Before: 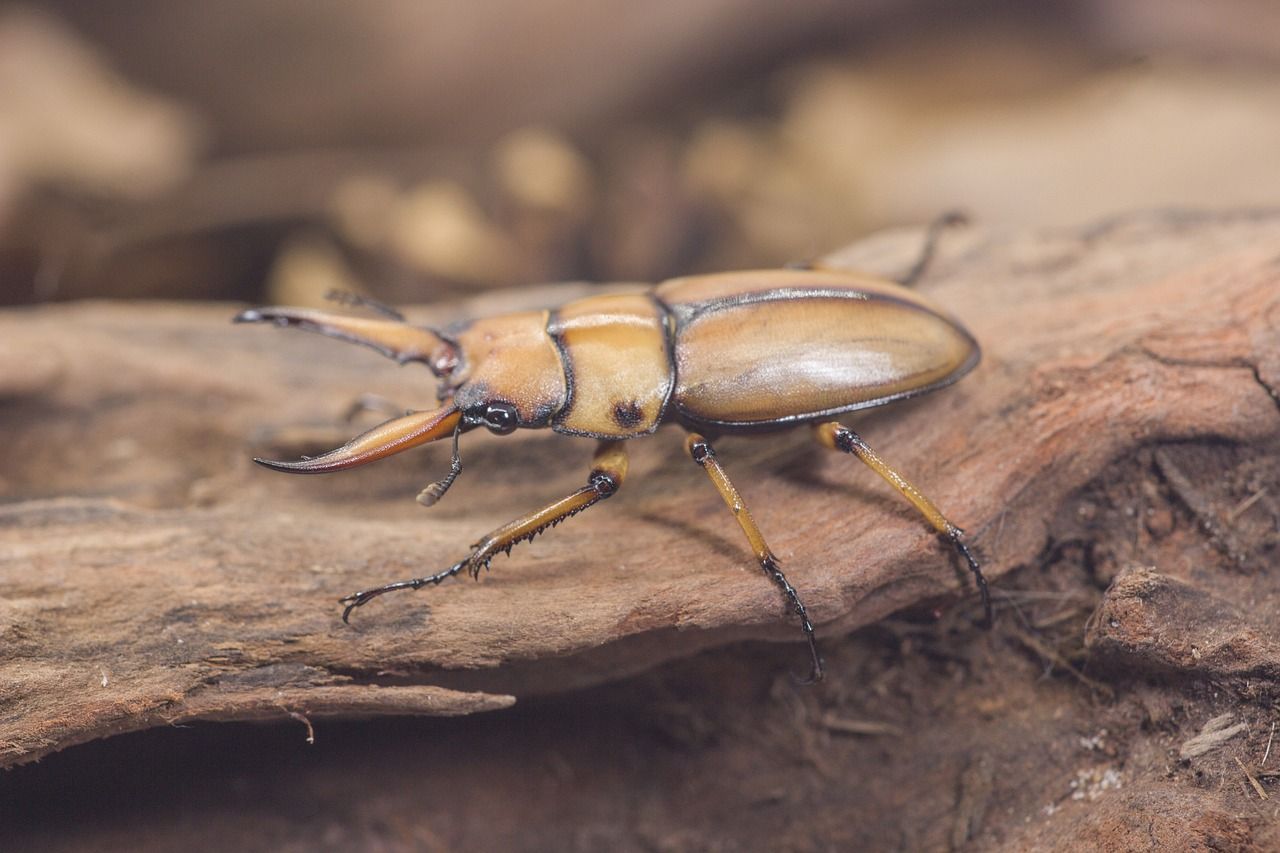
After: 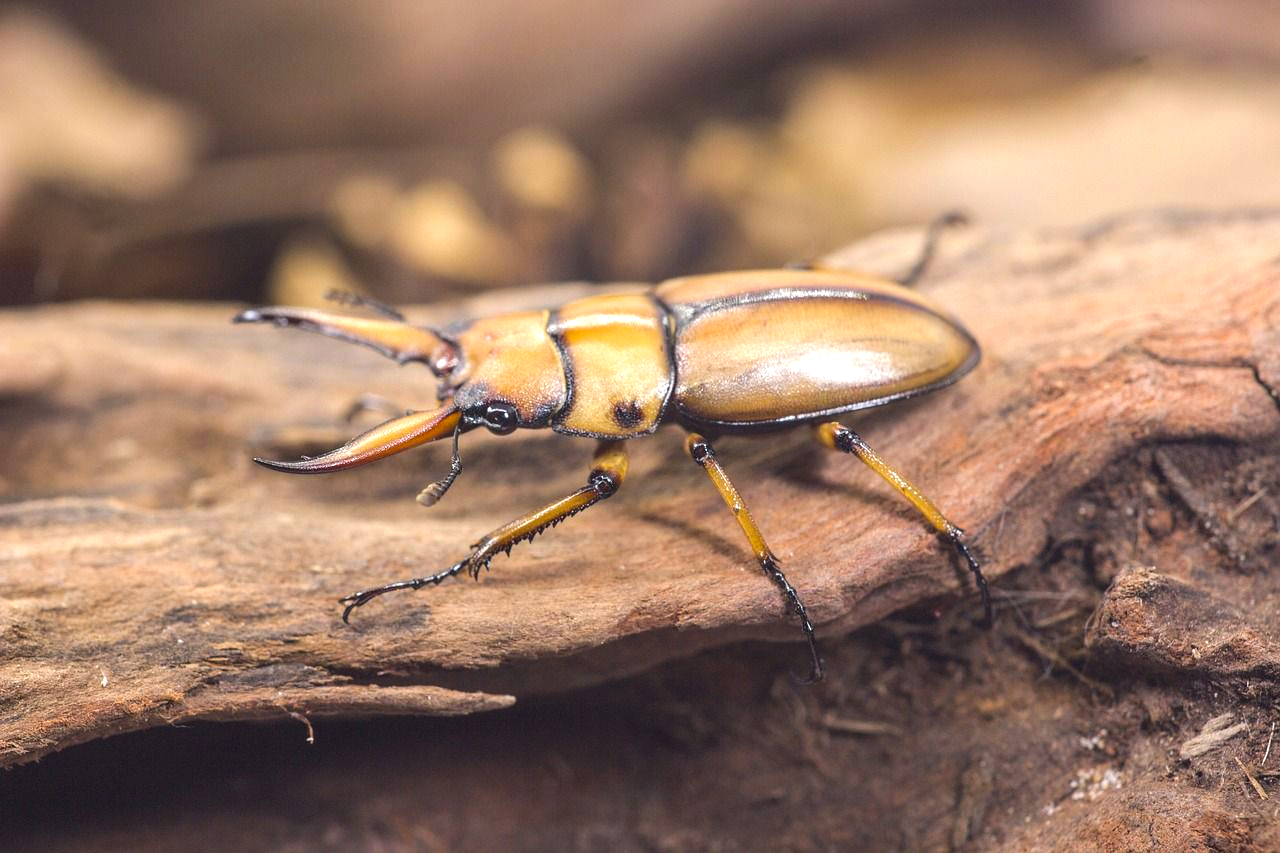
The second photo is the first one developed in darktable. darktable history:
color balance rgb: perceptual saturation grading › global saturation 30.058%, perceptual brilliance grading › highlights 19.8%, perceptual brilliance grading › mid-tones 19.055%, perceptual brilliance grading › shadows -19.655%
